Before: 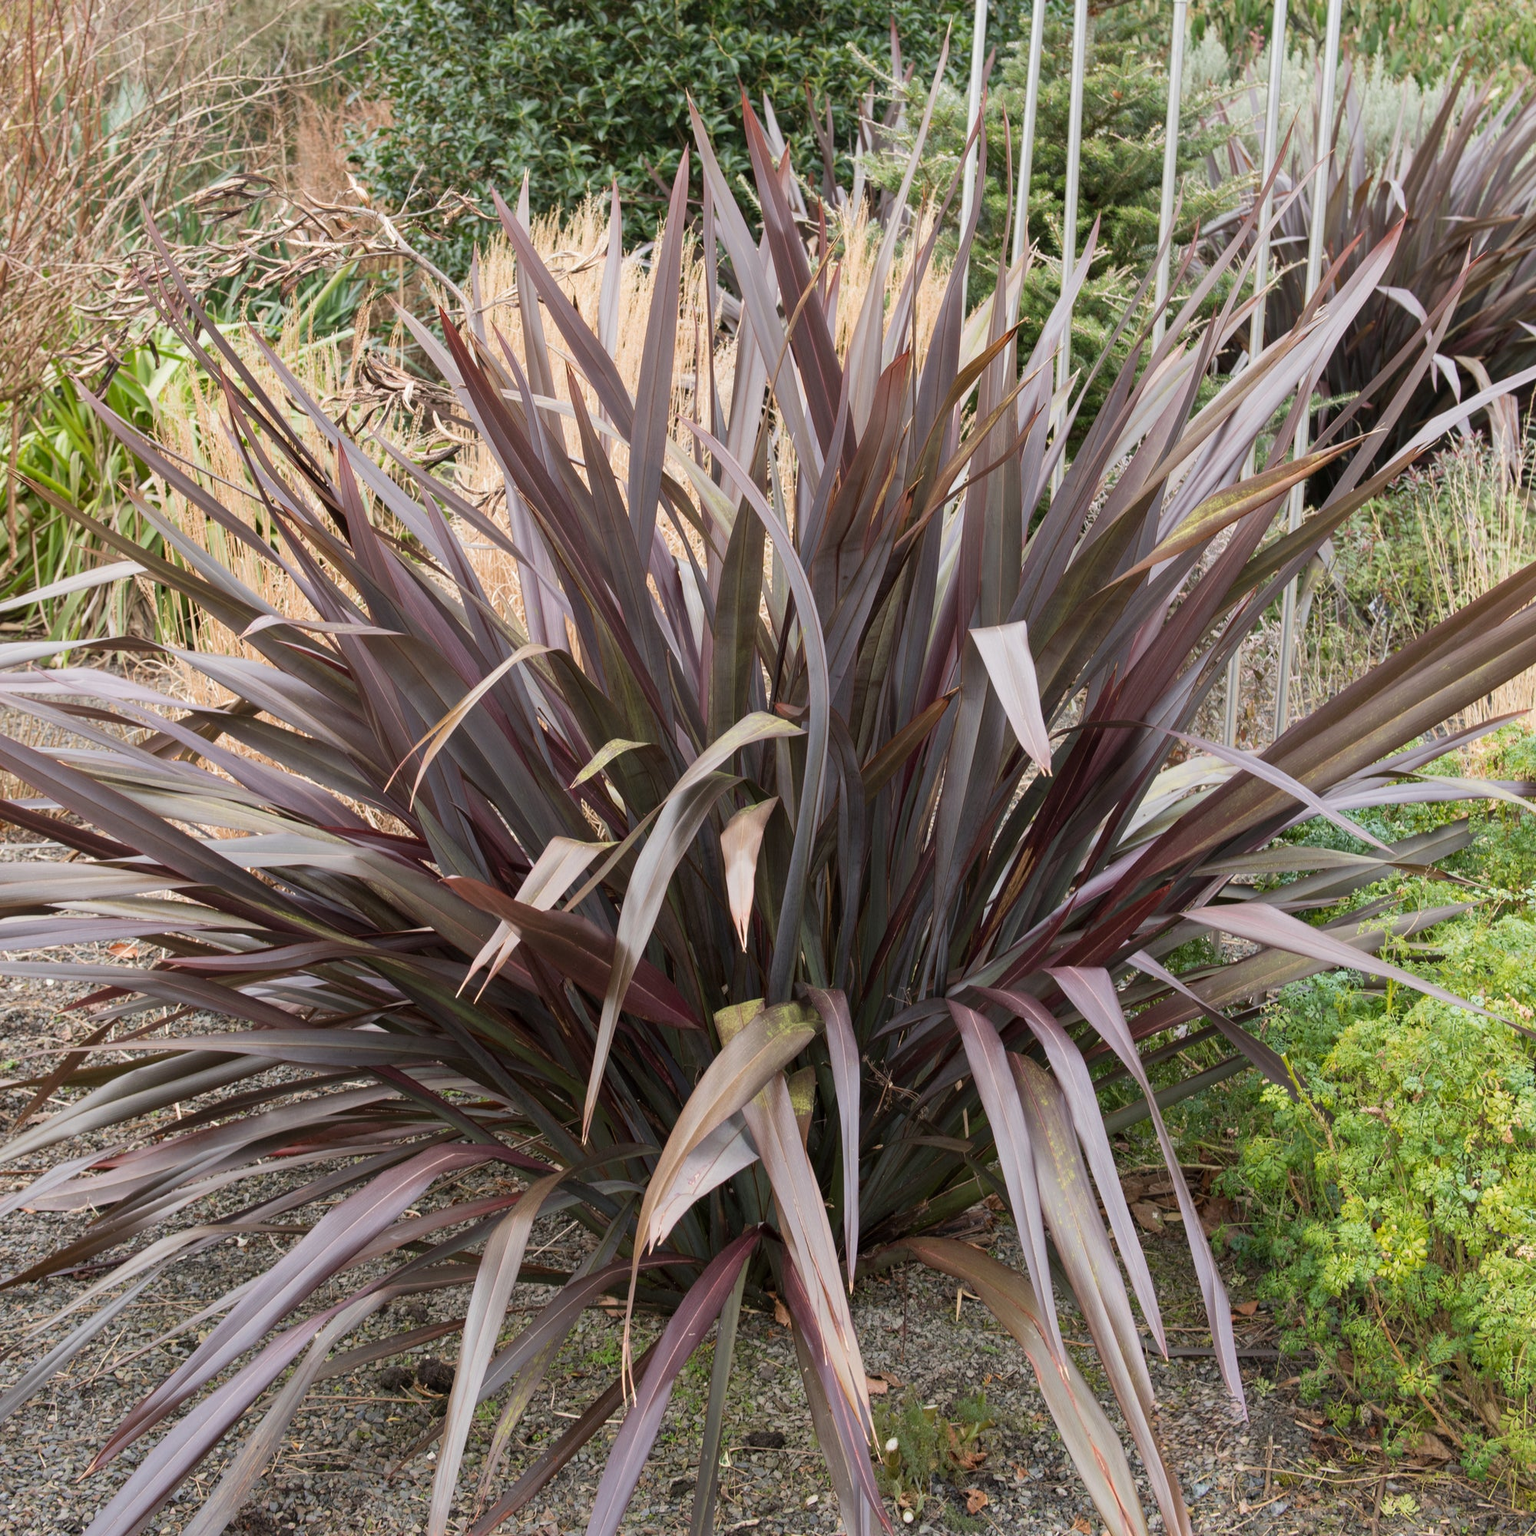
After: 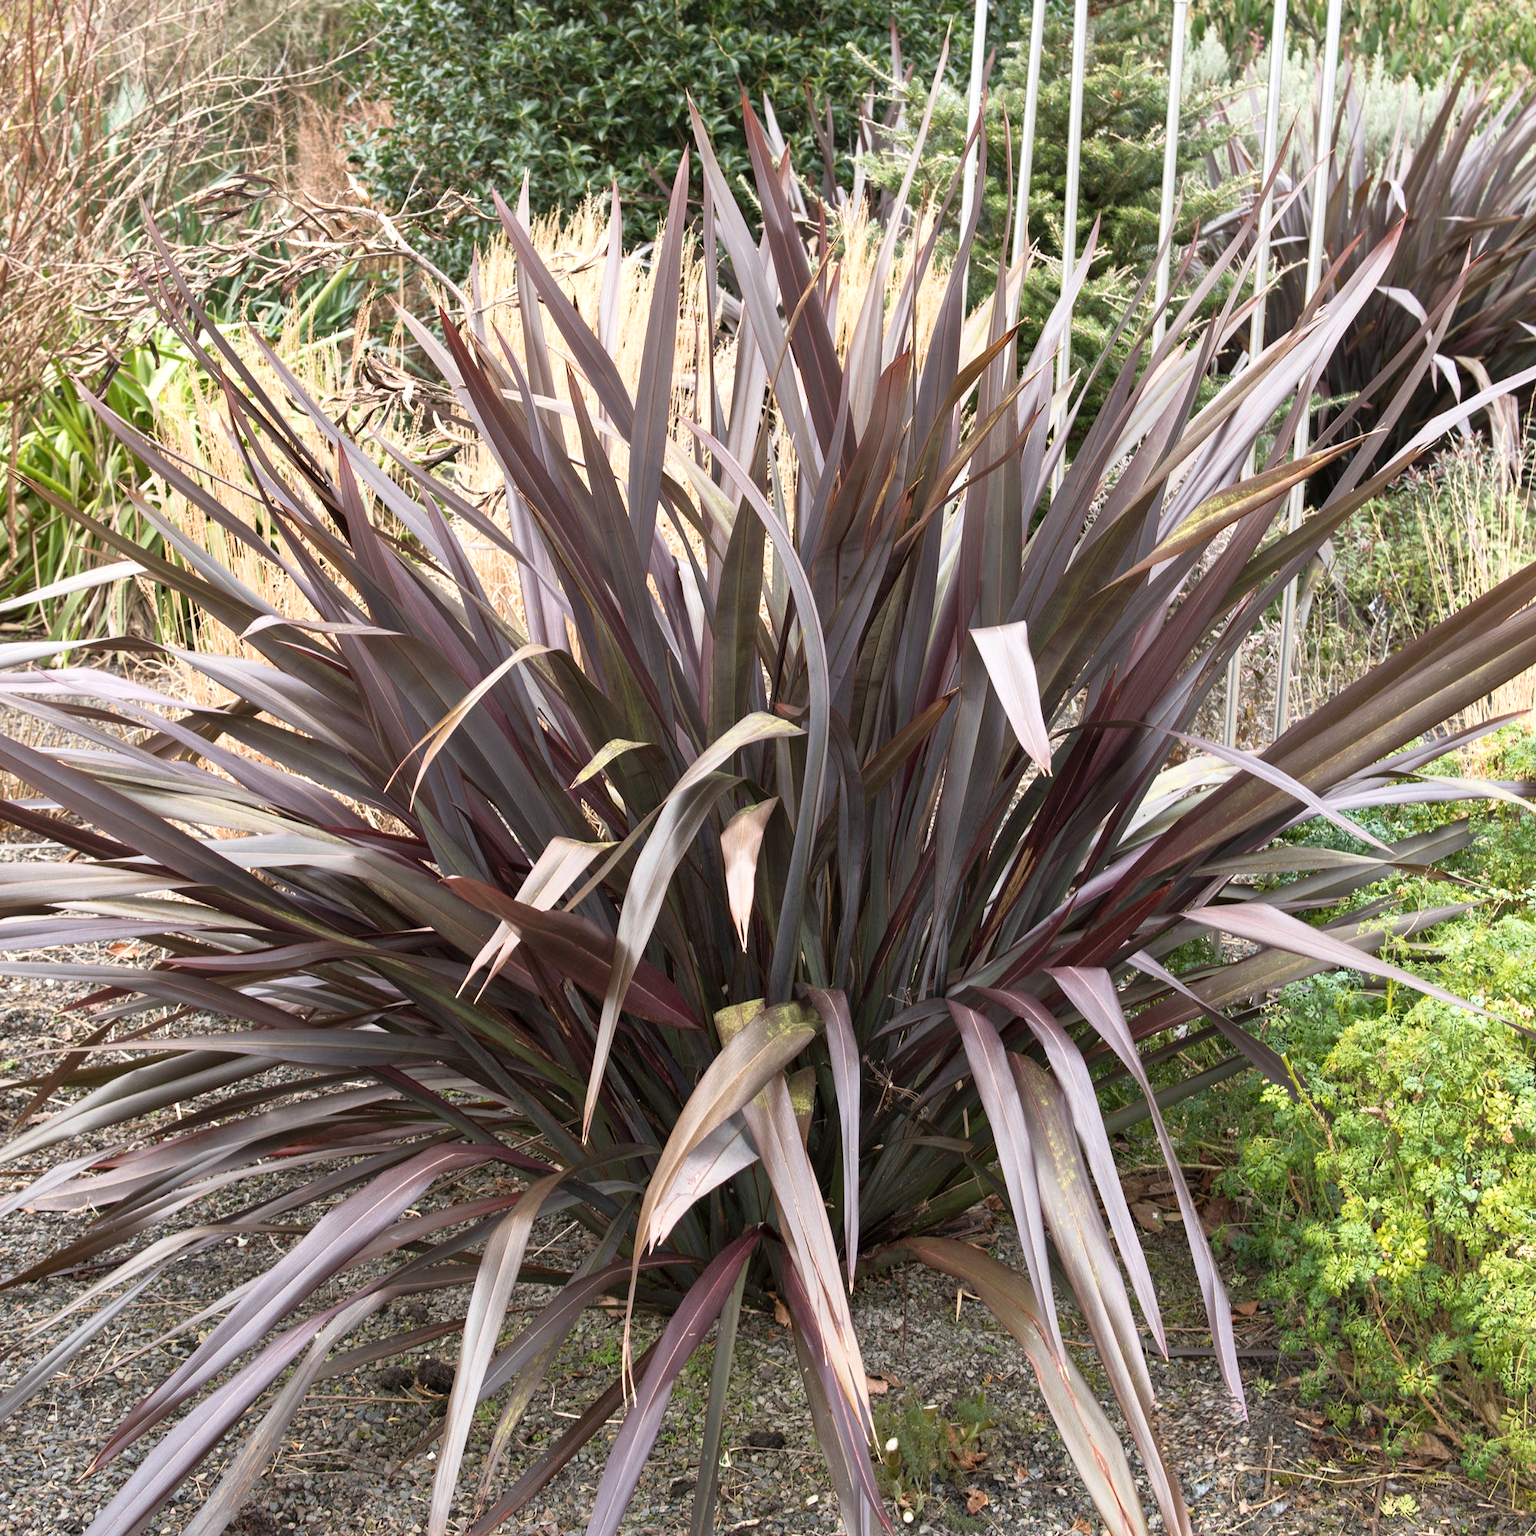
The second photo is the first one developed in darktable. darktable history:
shadows and highlights: radius 45.98, white point adjustment 6.78, compress 80.01%, soften with gaussian
base curve: curves: ch0 [(0, 0) (0.257, 0.25) (0.482, 0.586) (0.757, 0.871) (1, 1)]
